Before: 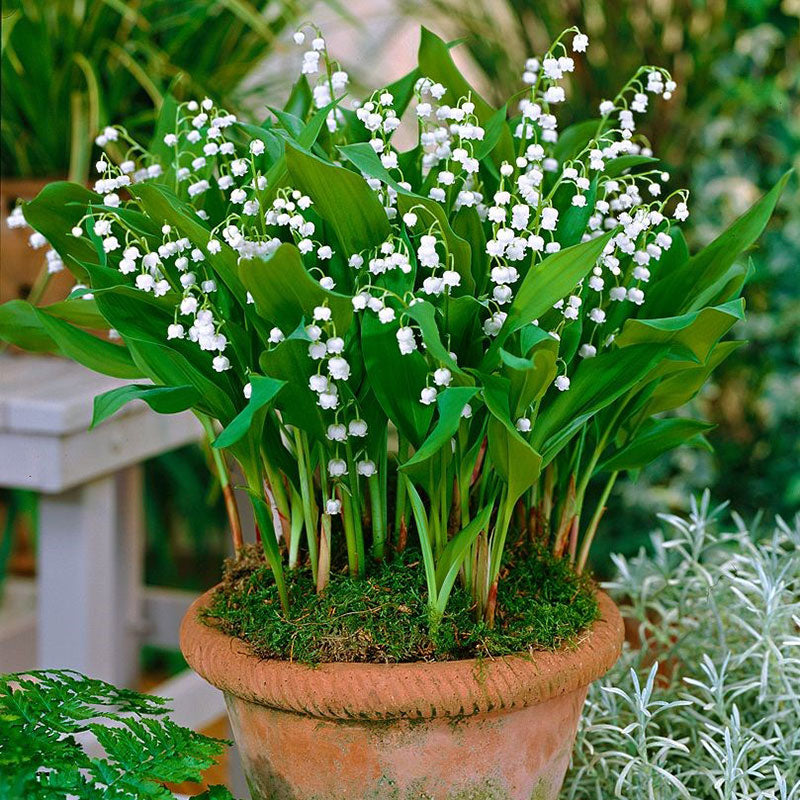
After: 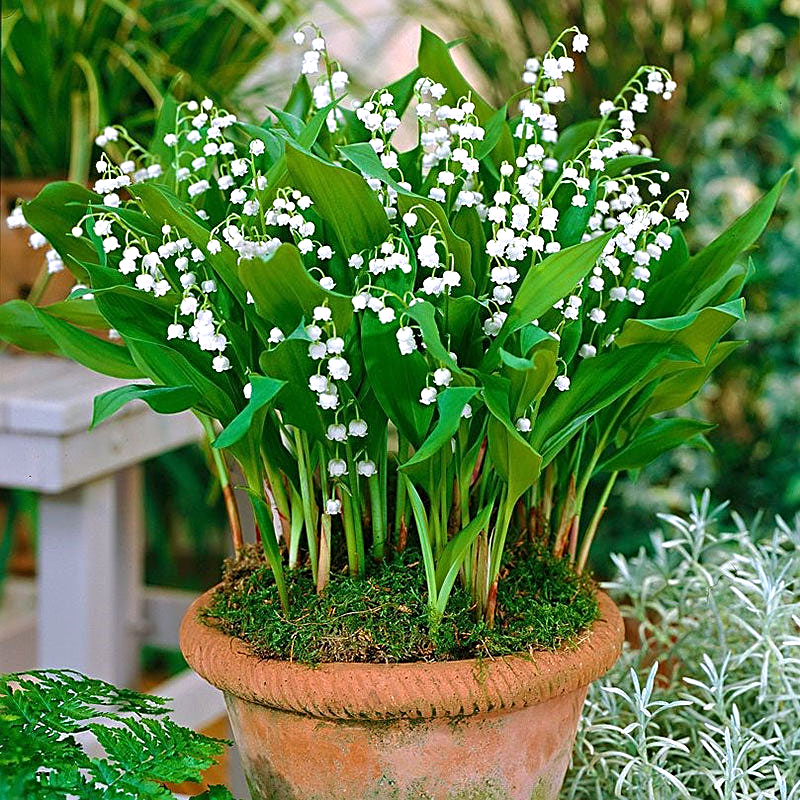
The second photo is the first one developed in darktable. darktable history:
exposure: exposure 0.299 EV, compensate highlight preservation false
sharpen: on, module defaults
